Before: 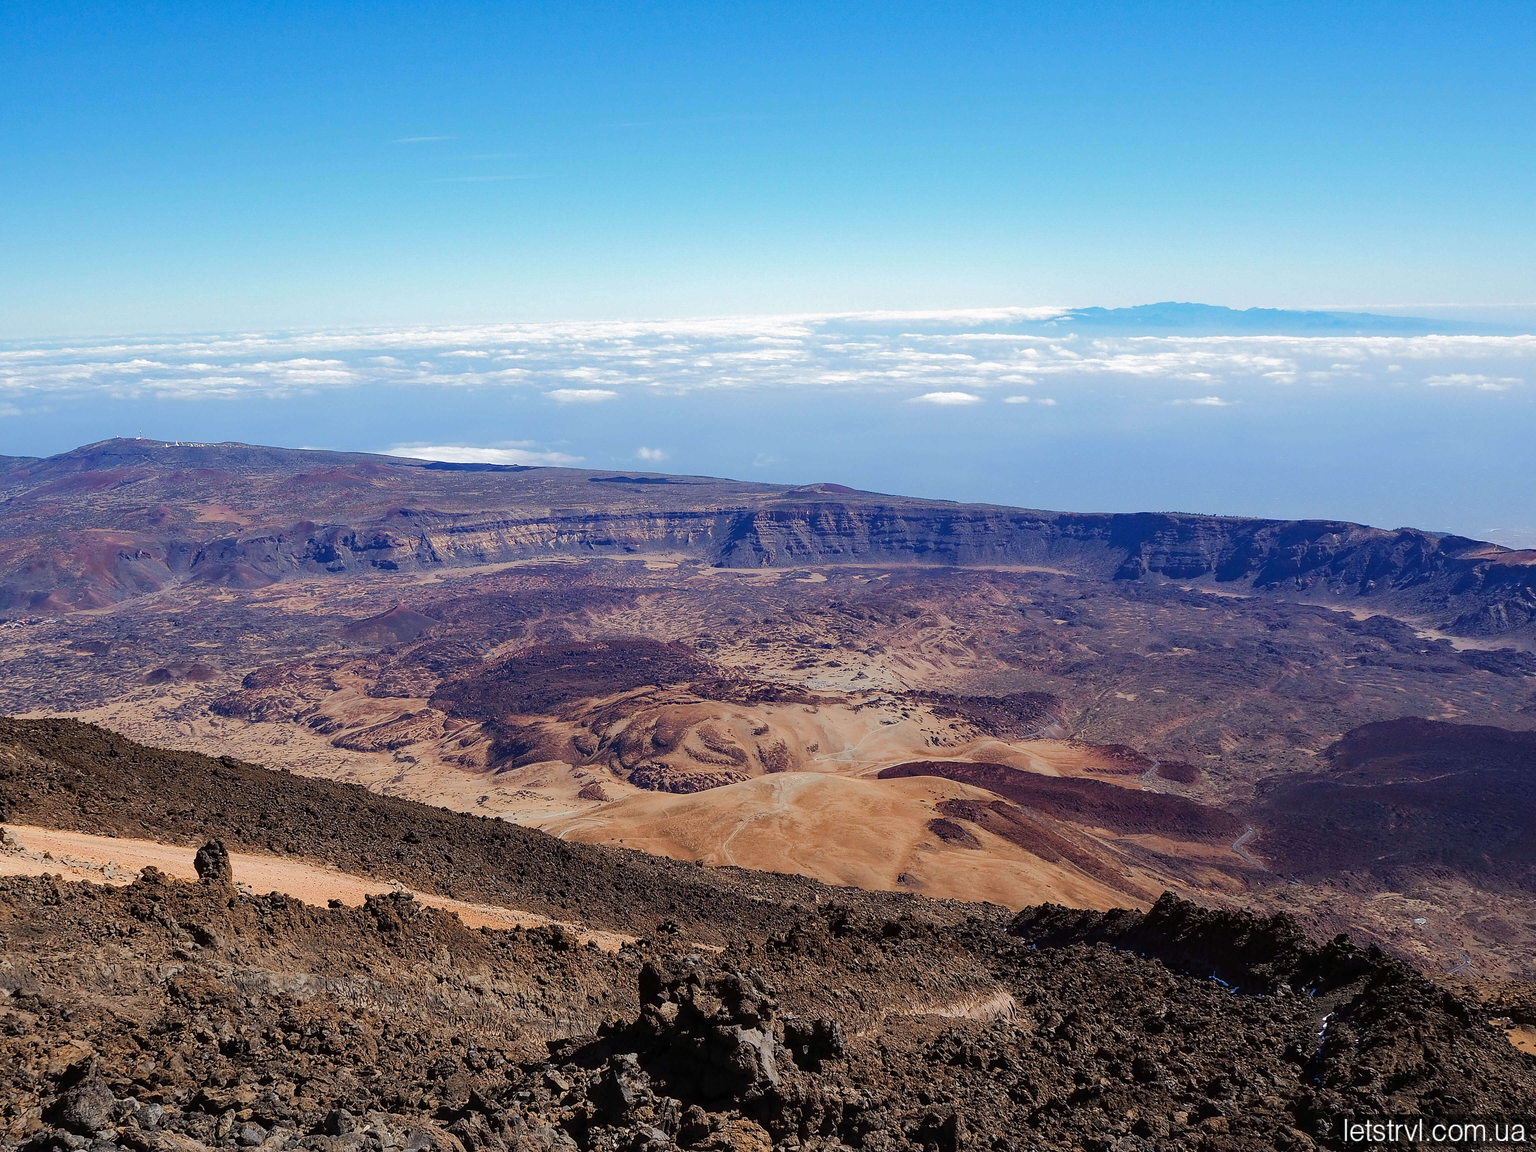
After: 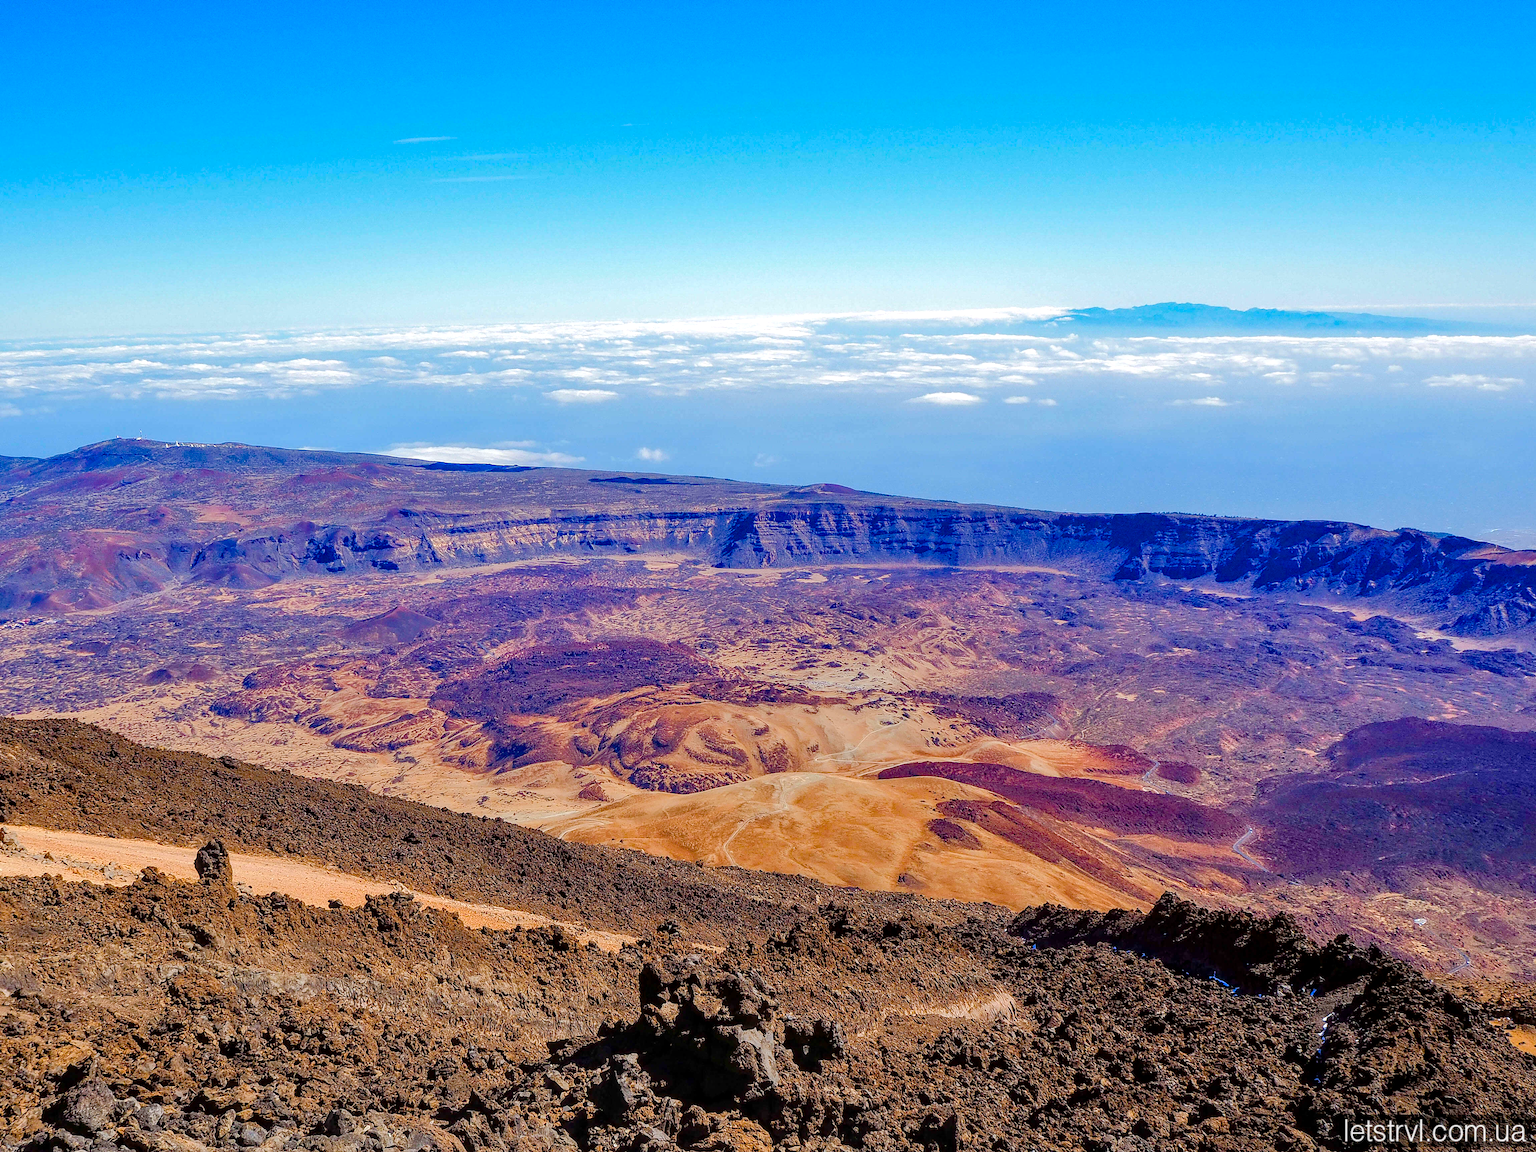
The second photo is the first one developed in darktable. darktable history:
color balance rgb: linear chroma grading › global chroma 20.055%, perceptual saturation grading › global saturation 20%, perceptual saturation grading › highlights -25.885%, perceptual saturation grading › shadows 49.572%, global vibrance 20%
local contrast: on, module defaults
tone equalizer: -7 EV 0.164 EV, -6 EV 0.635 EV, -5 EV 1.14 EV, -4 EV 1.36 EV, -3 EV 1.13 EV, -2 EV 0.6 EV, -1 EV 0.155 EV
